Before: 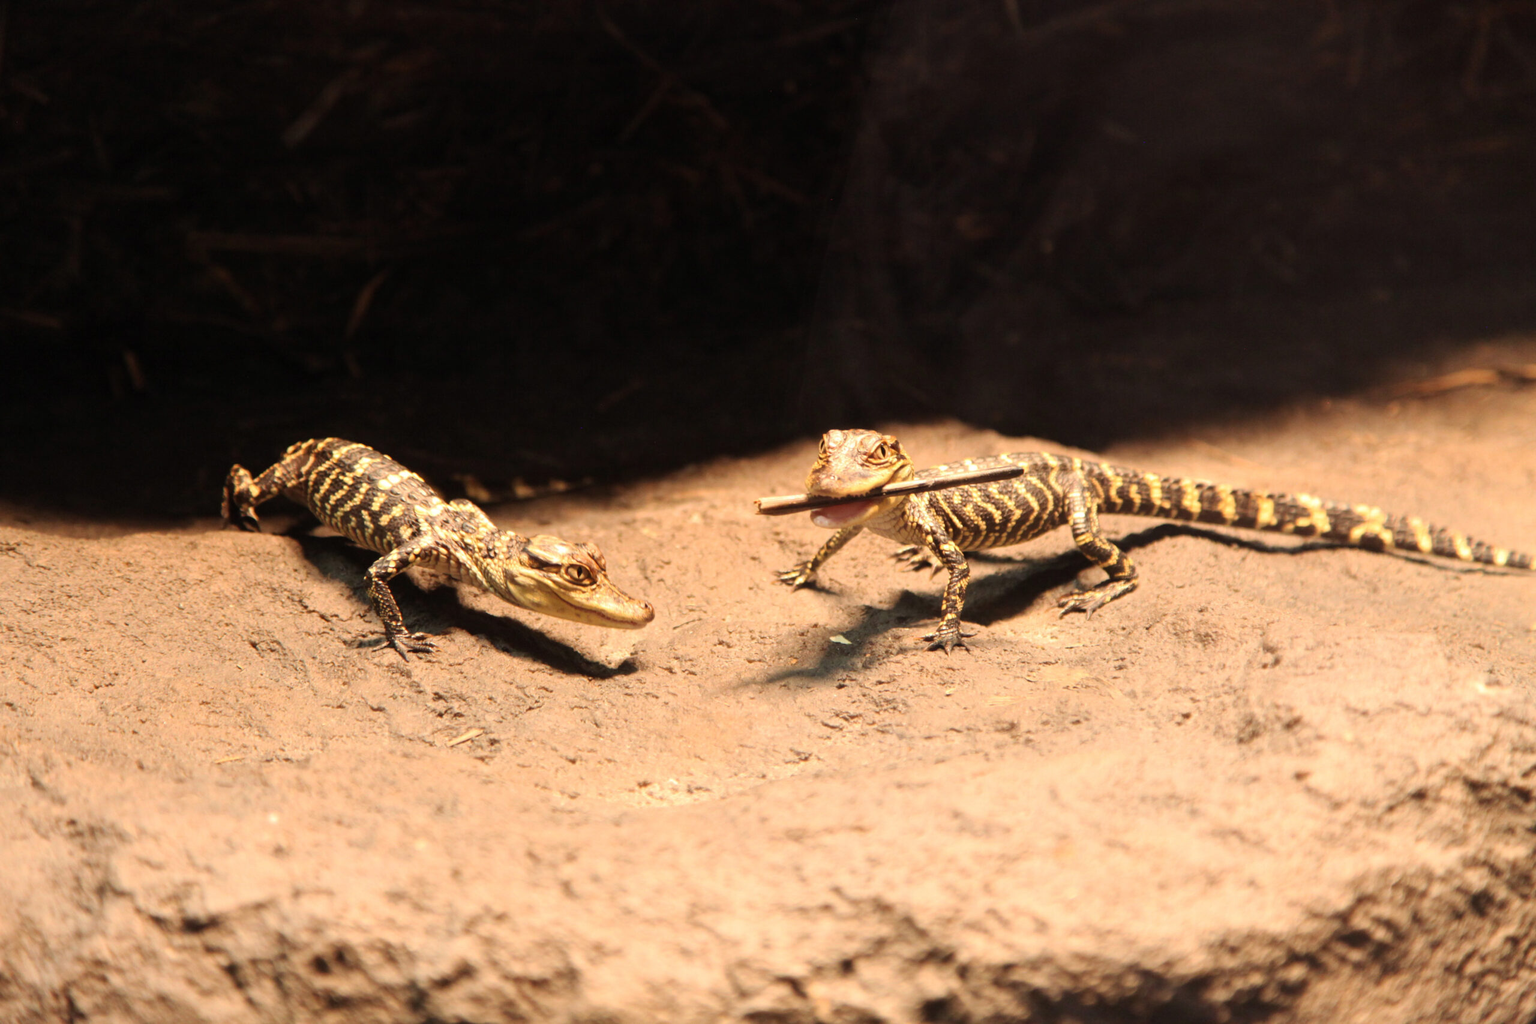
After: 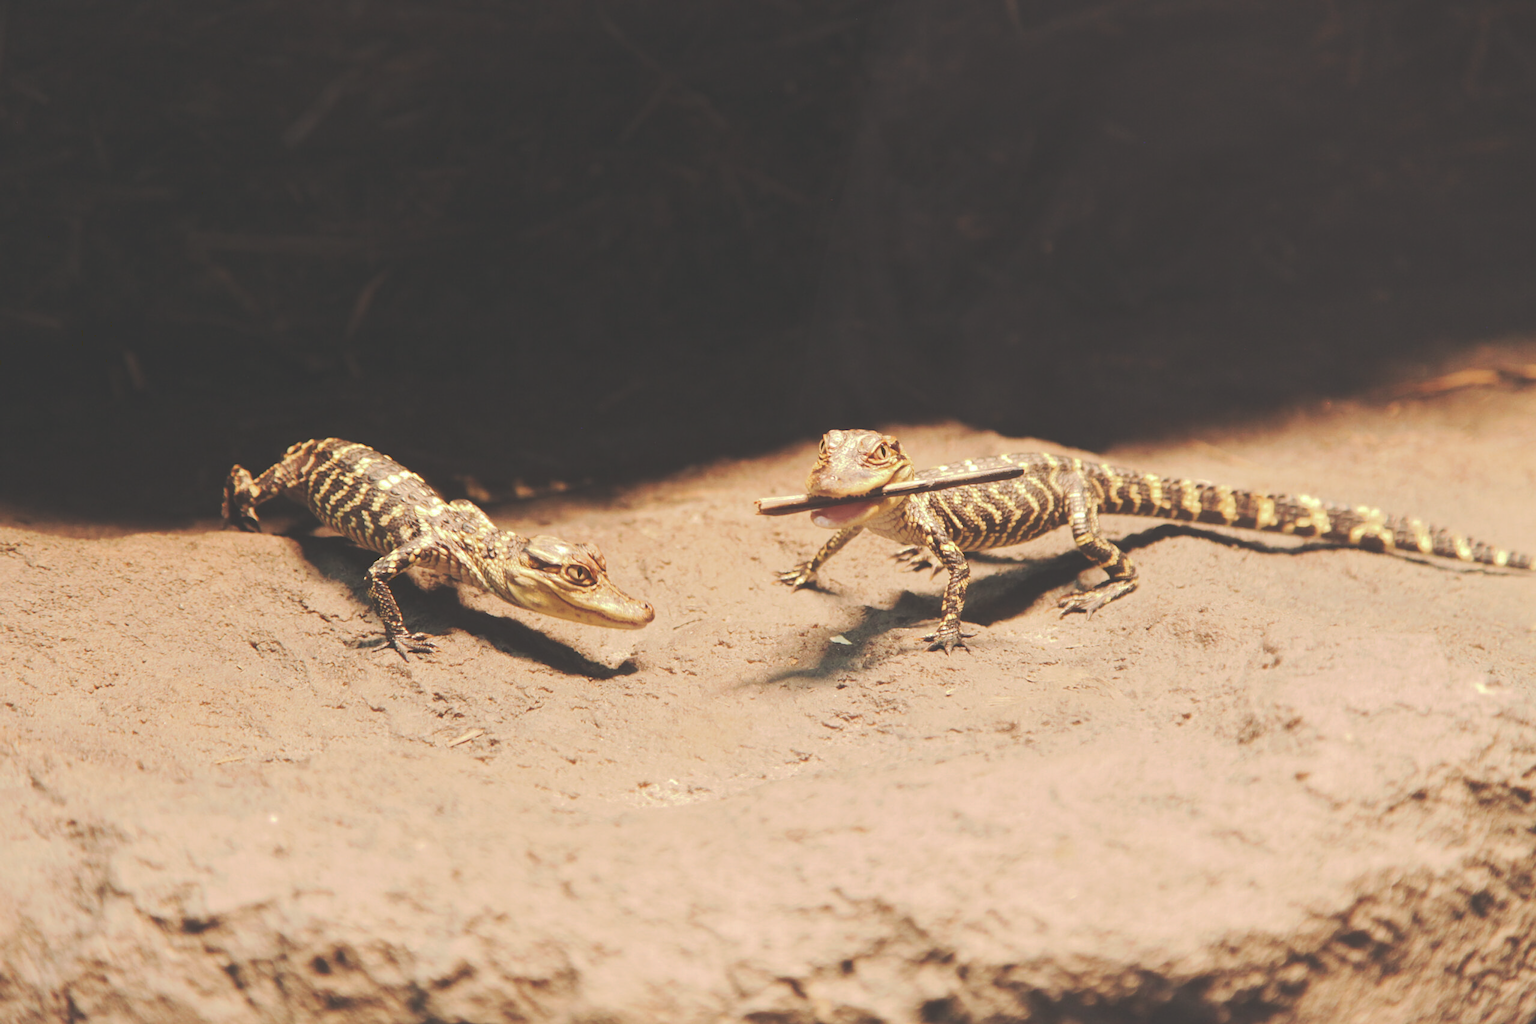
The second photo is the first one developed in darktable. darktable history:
sharpen: radius 1.227, amount 0.297, threshold 0.17
tone curve: curves: ch0 [(0, 0) (0.003, 0.217) (0.011, 0.217) (0.025, 0.229) (0.044, 0.243) (0.069, 0.253) (0.1, 0.265) (0.136, 0.281) (0.177, 0.305) (0.224, 0.331) (0.277, 0.369) (0.335, 0.415) (0.399, 0.472) (0.468, 0.543) (0.543, 0.609) (0.623, 0.676) (0.709, 0.734) (0.801, 0.798) (0.898, 0.849) (1, 1)], preserve colors none
